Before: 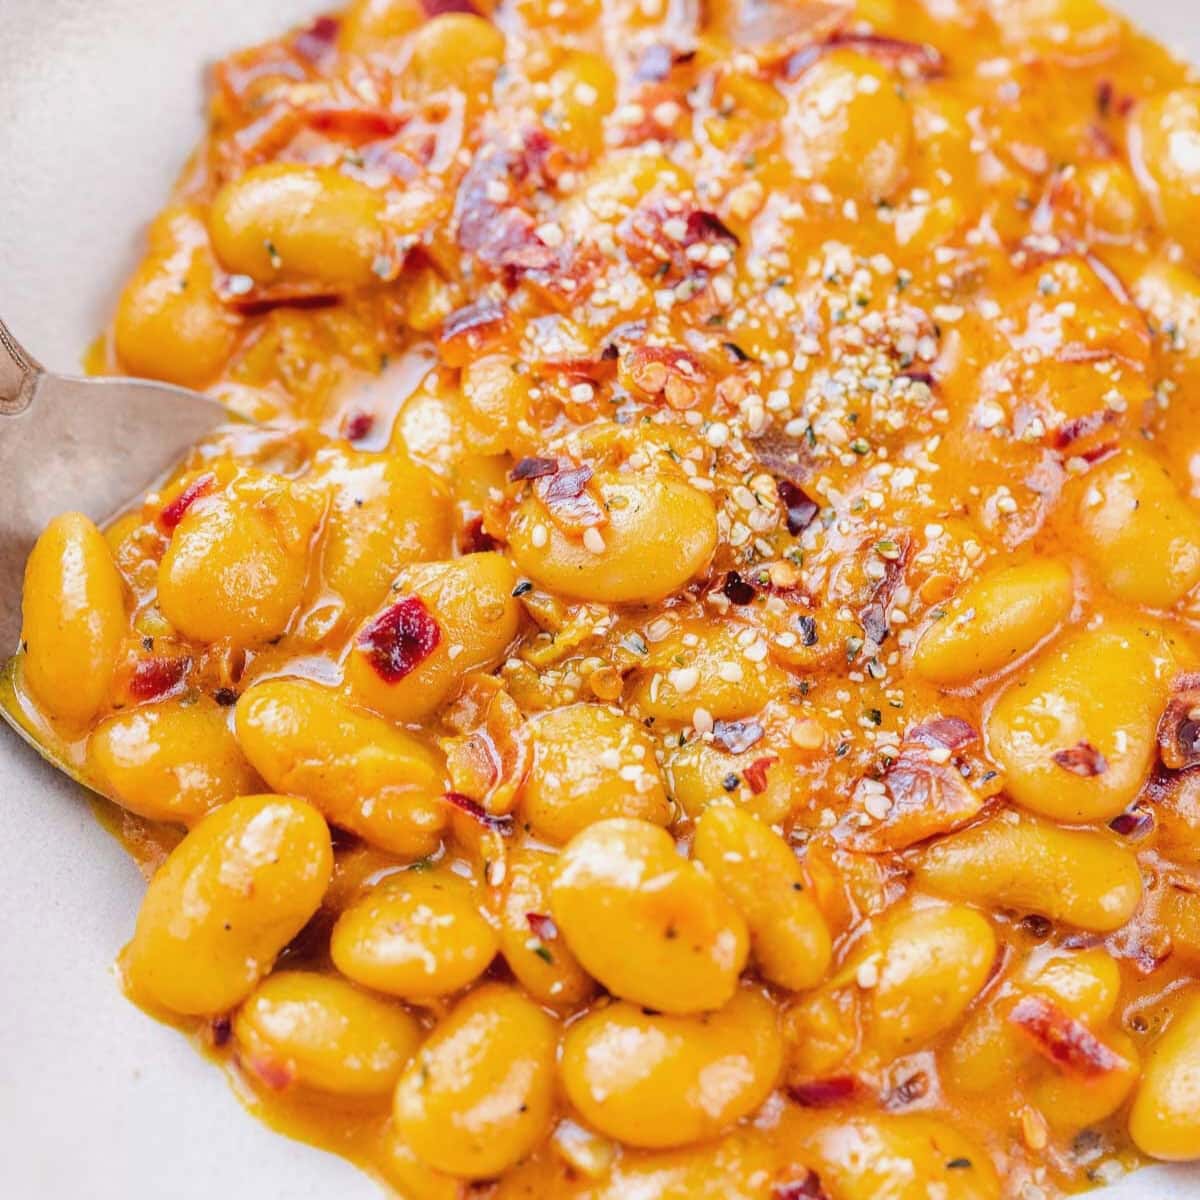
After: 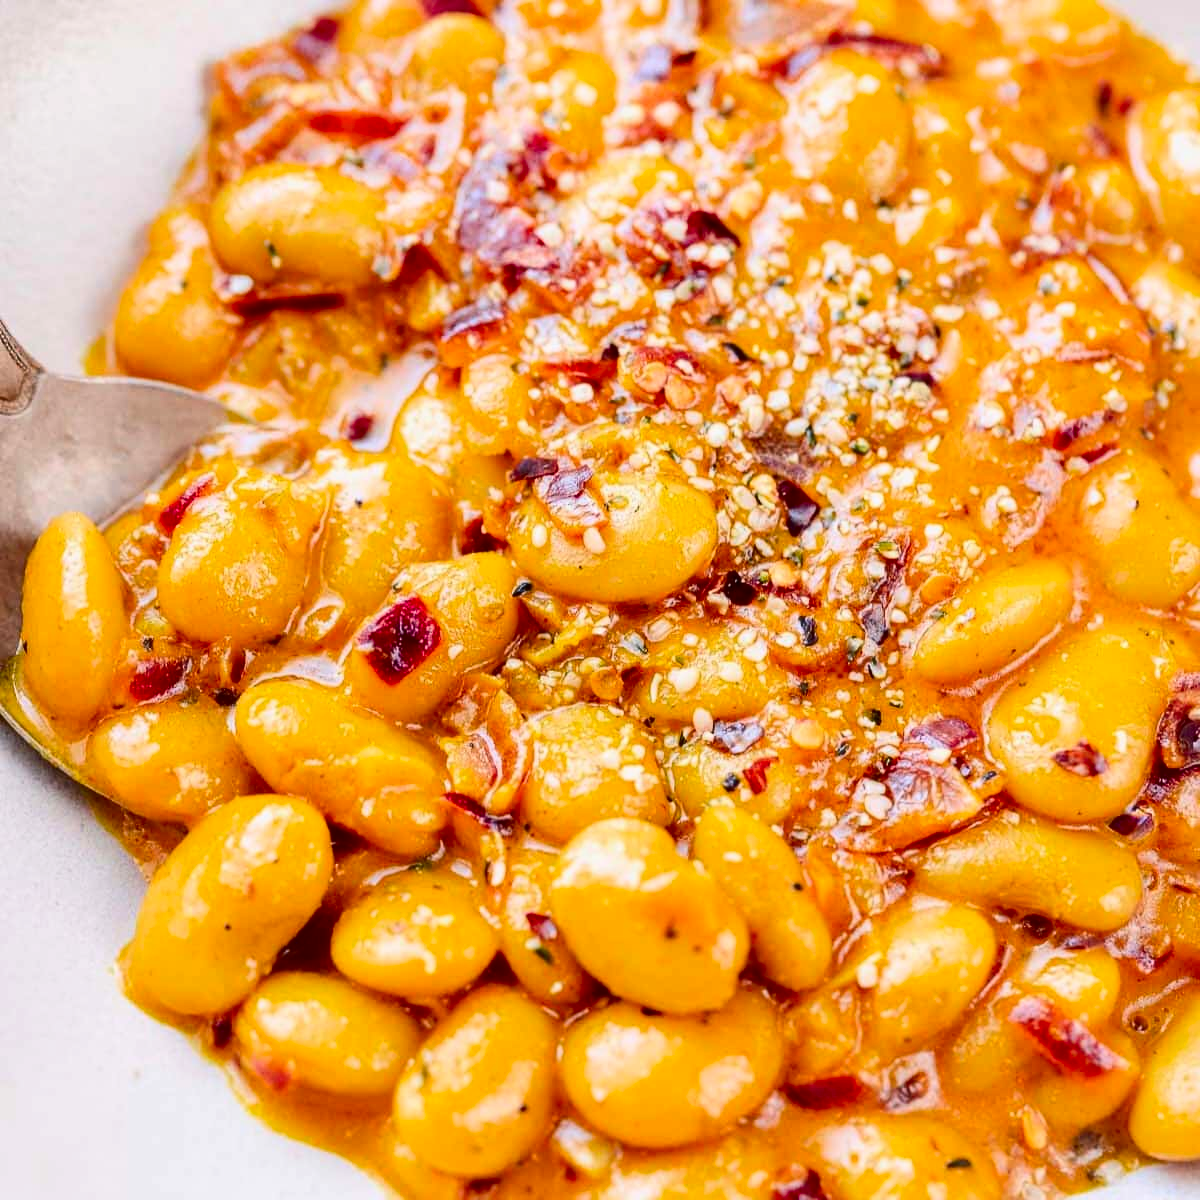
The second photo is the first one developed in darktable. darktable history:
contrast brightness saturation: contrast 0.214, brightness -0.11, saturation 0.212
